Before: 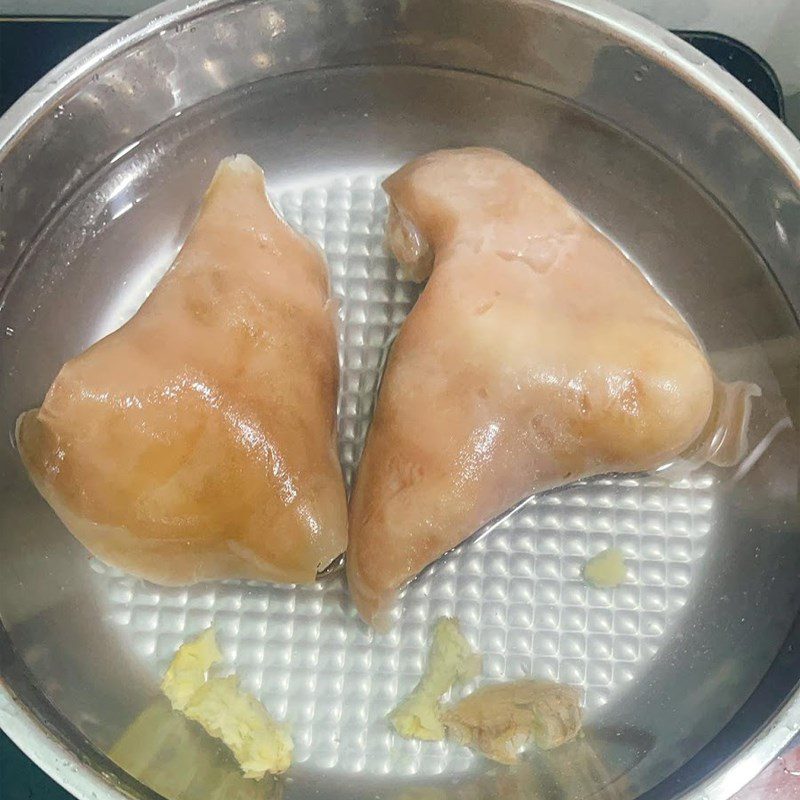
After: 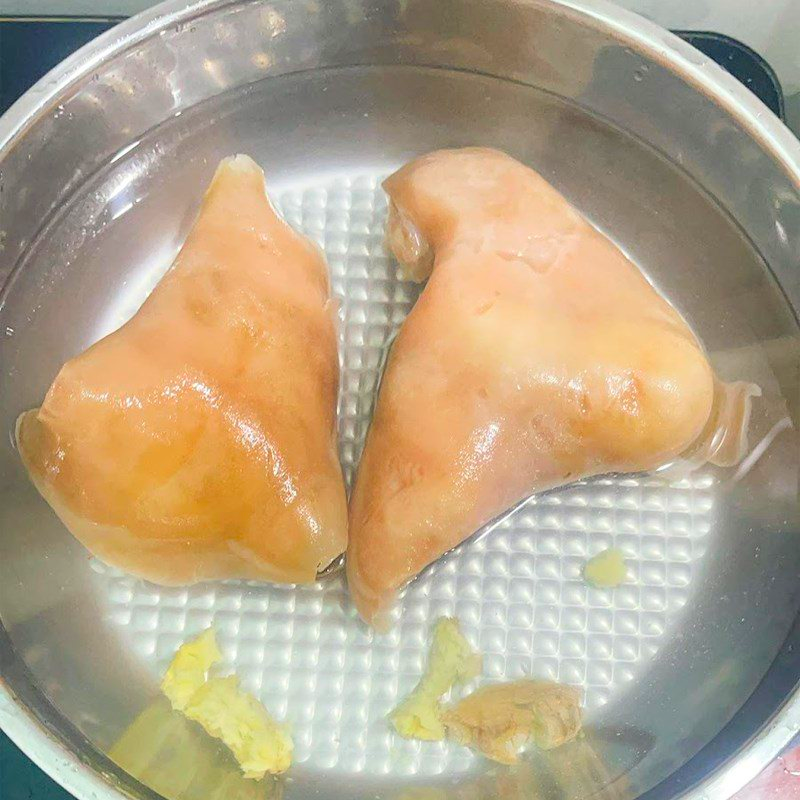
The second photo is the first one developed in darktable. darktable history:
contrast brightness saturation: contrast 0.067, brightness 0.175, saturation 0.397
